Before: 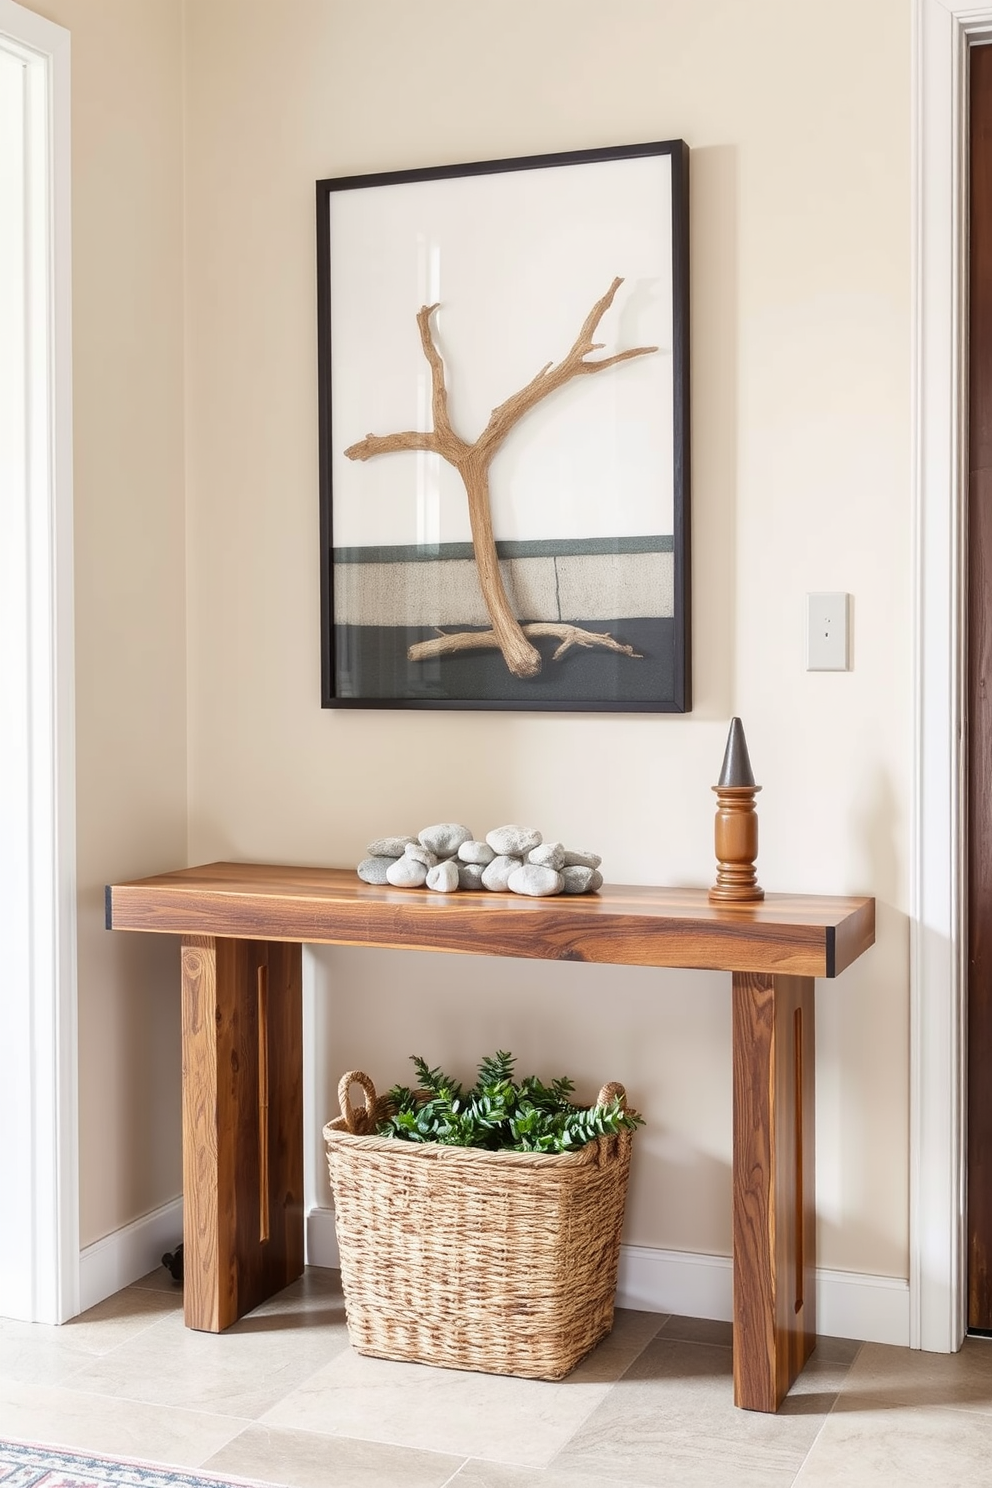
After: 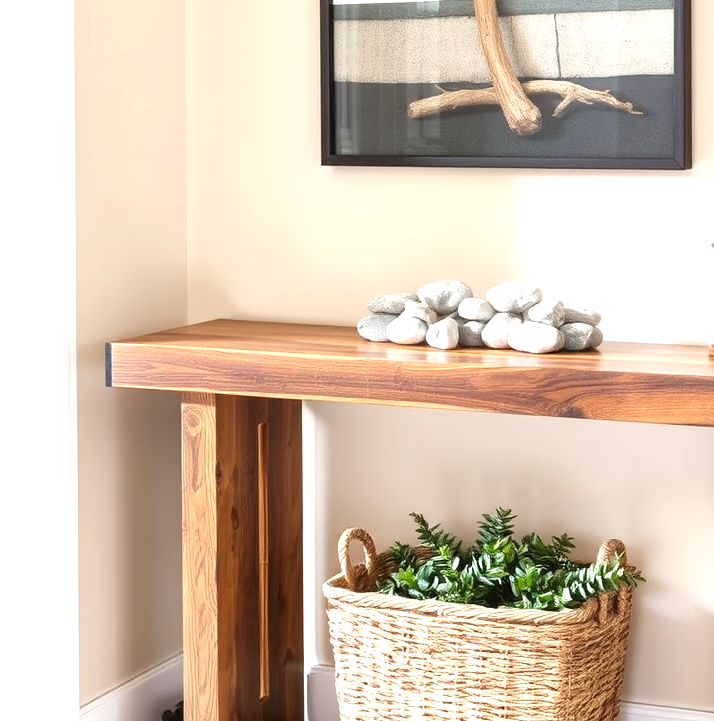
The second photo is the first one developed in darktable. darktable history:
crop: top 36.498%, right 27.964%, bottom 14.995%
exposure: black level correction 0, exposure 0.7 EV, compensate exposure bias true, compensate highlight preservation false
